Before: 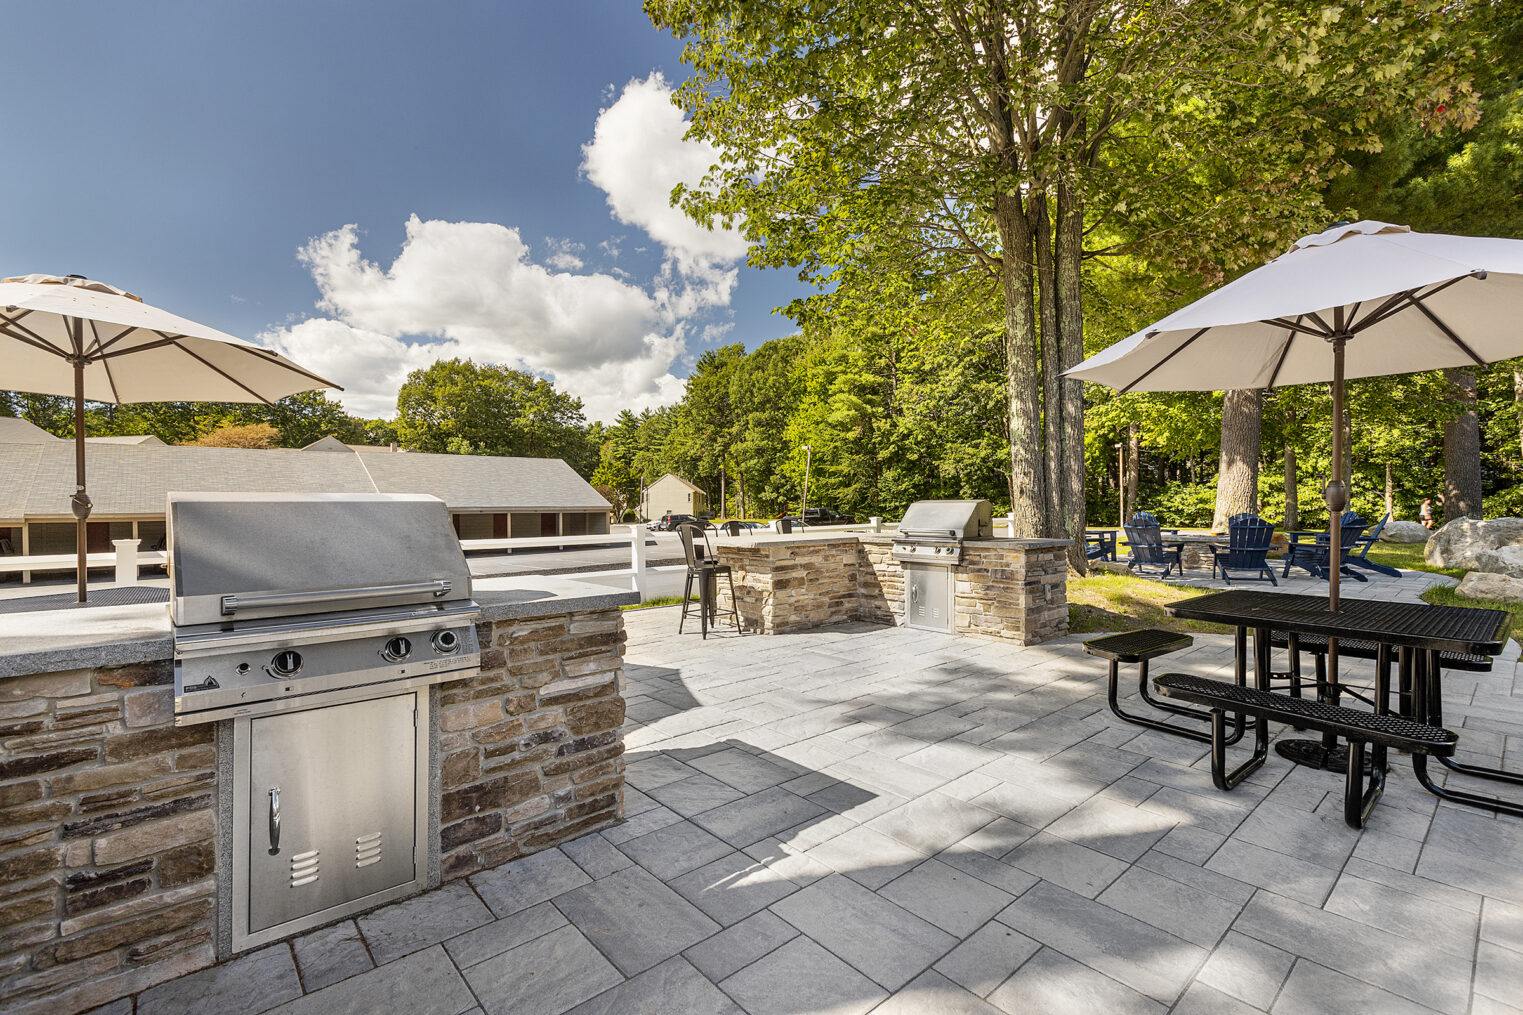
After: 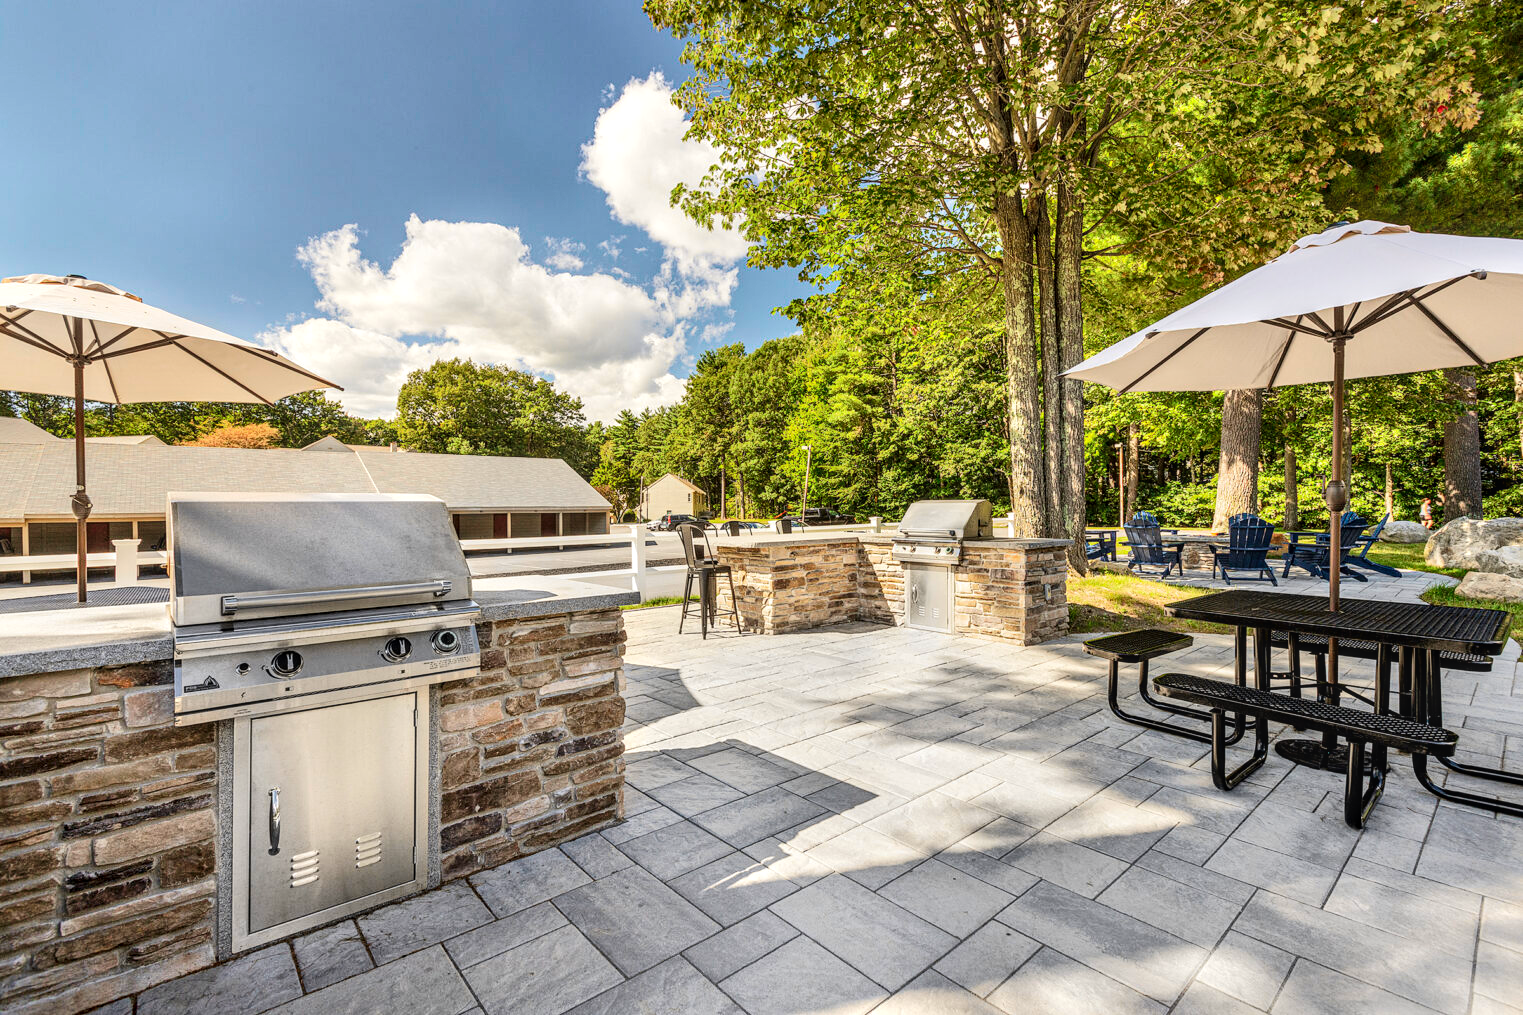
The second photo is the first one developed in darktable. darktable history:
tone curve: curves: ch0 [(0, 0.013) (0.054, 0.018) (0.205, 0.191) (0.289, 0.292) (0.39, 0.424) (0.493, 0.551) (0.666, 0.743) (0.795, 0.841) (1, 0.998)]; ch1 [(0, 0) (0.385, 0.343) (0.439, 0.415) (0.494, 0.495) (0.501, 0.501) (0.51, 0.509) (0.548, 0.554) (0.586, 0.614) (0.66, 0.706) (0.783, 0.804) (1, 1)]; ch2 [(0, 0) (0.304, 0.31) (0.403, 0.399) (0.441, 0.428) (0.47, 0.469) (0.498, 0.496) (0.524, 0.538) (0.566, 0.579) (0.633, 0.665) (0.7, 0.711) (1, 1)], color space Lab, independent channels, preserve colors none
local contrast: on, module defaults
exposure: black level correction -0.007, exposure 0.071 EV, compensate highlight preservation false
